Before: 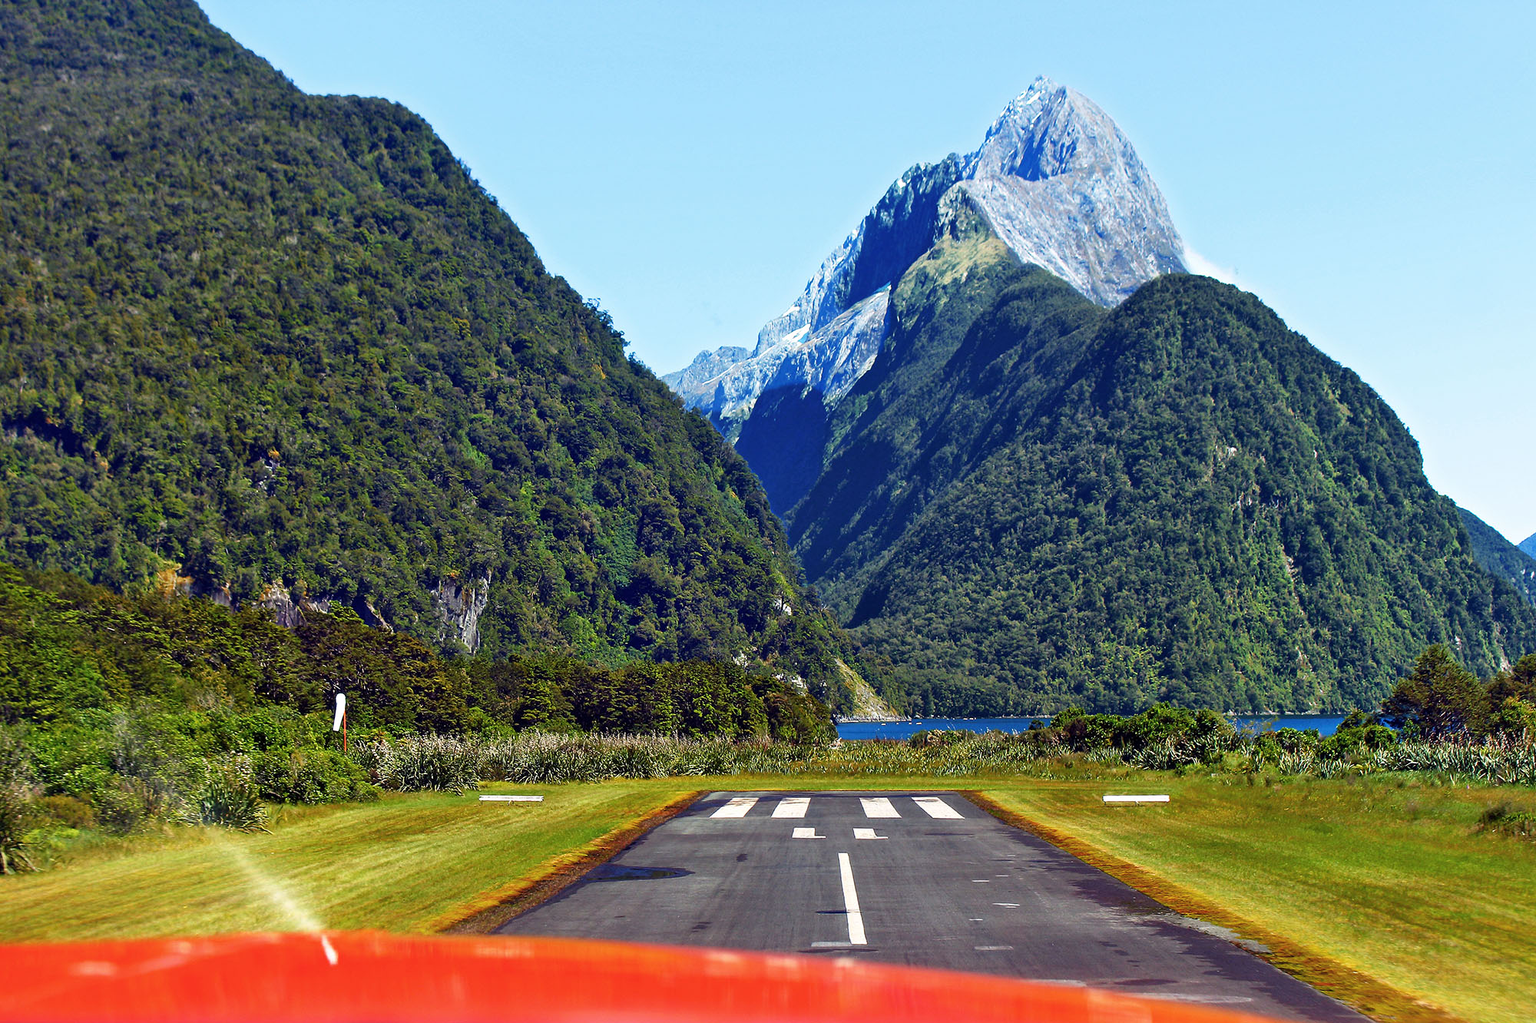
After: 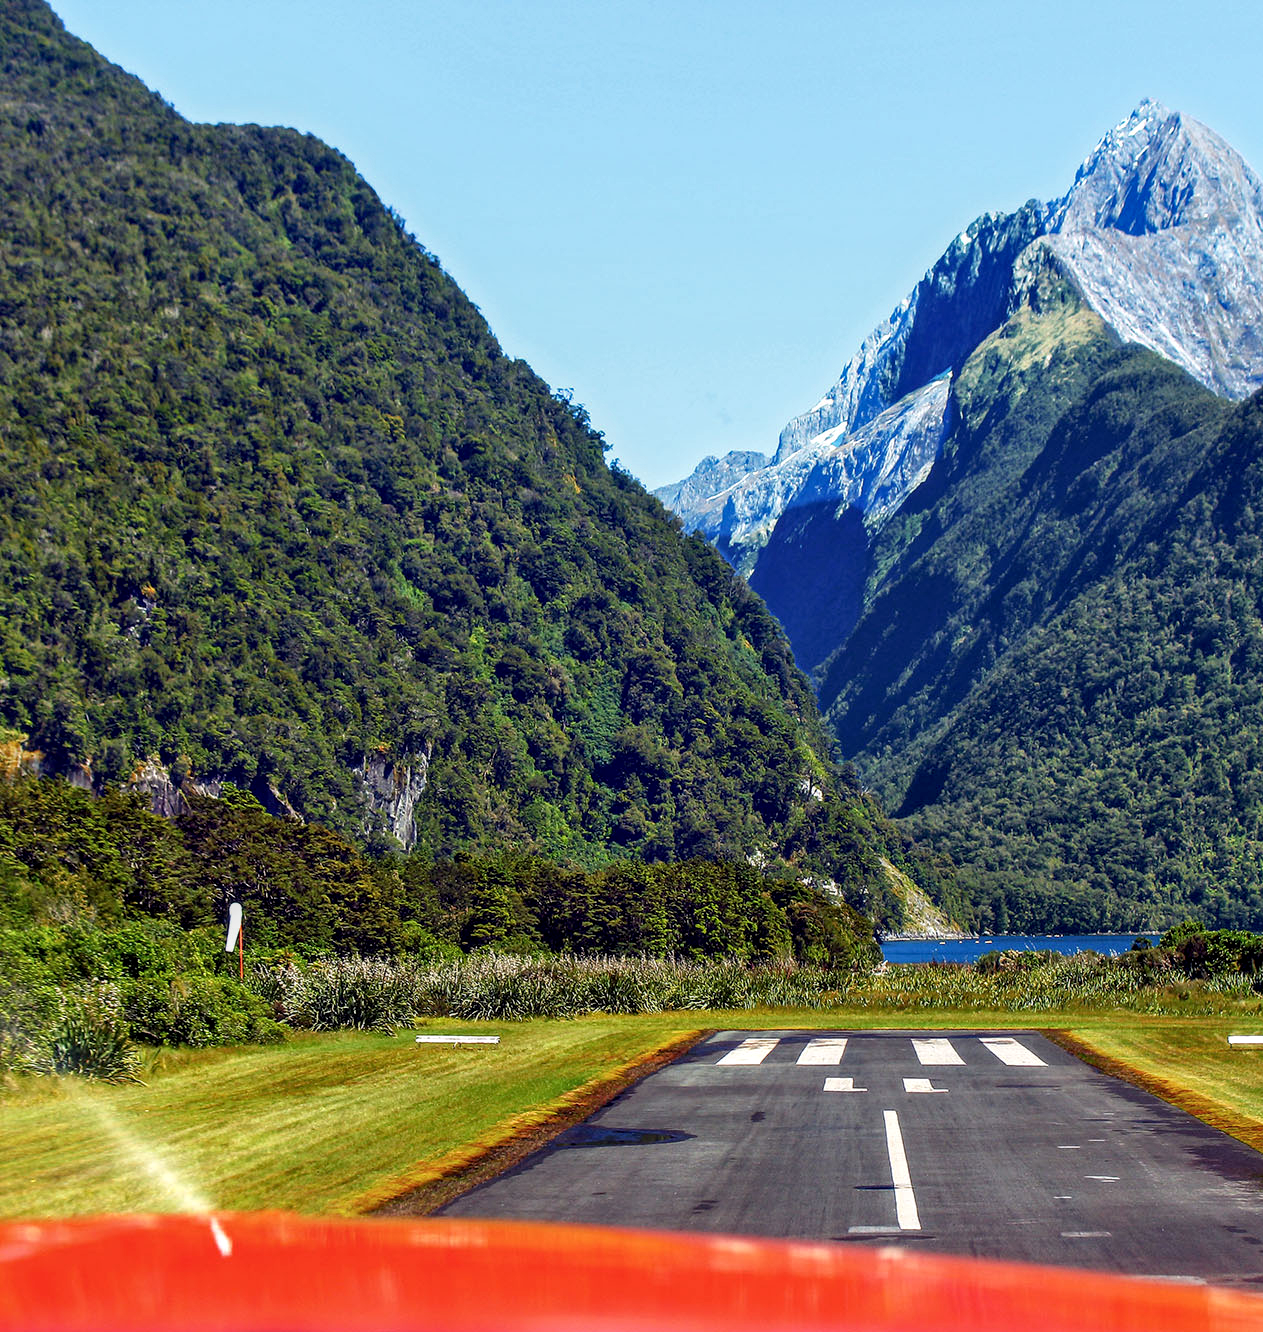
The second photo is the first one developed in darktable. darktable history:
crop: left 10.407%, right 26.394%
exposure: black level correction 0.002, compensate highlight preservation false
local contrast: on, module defaults
